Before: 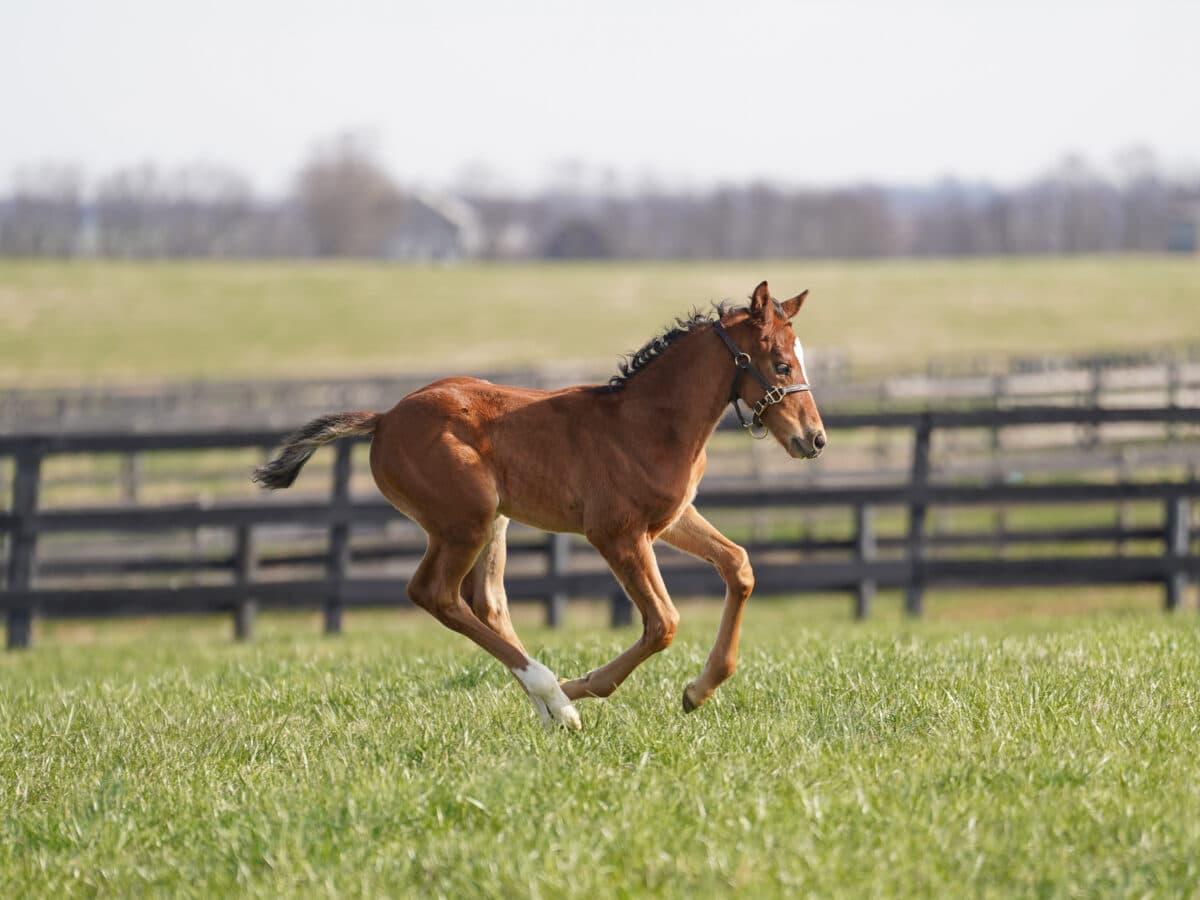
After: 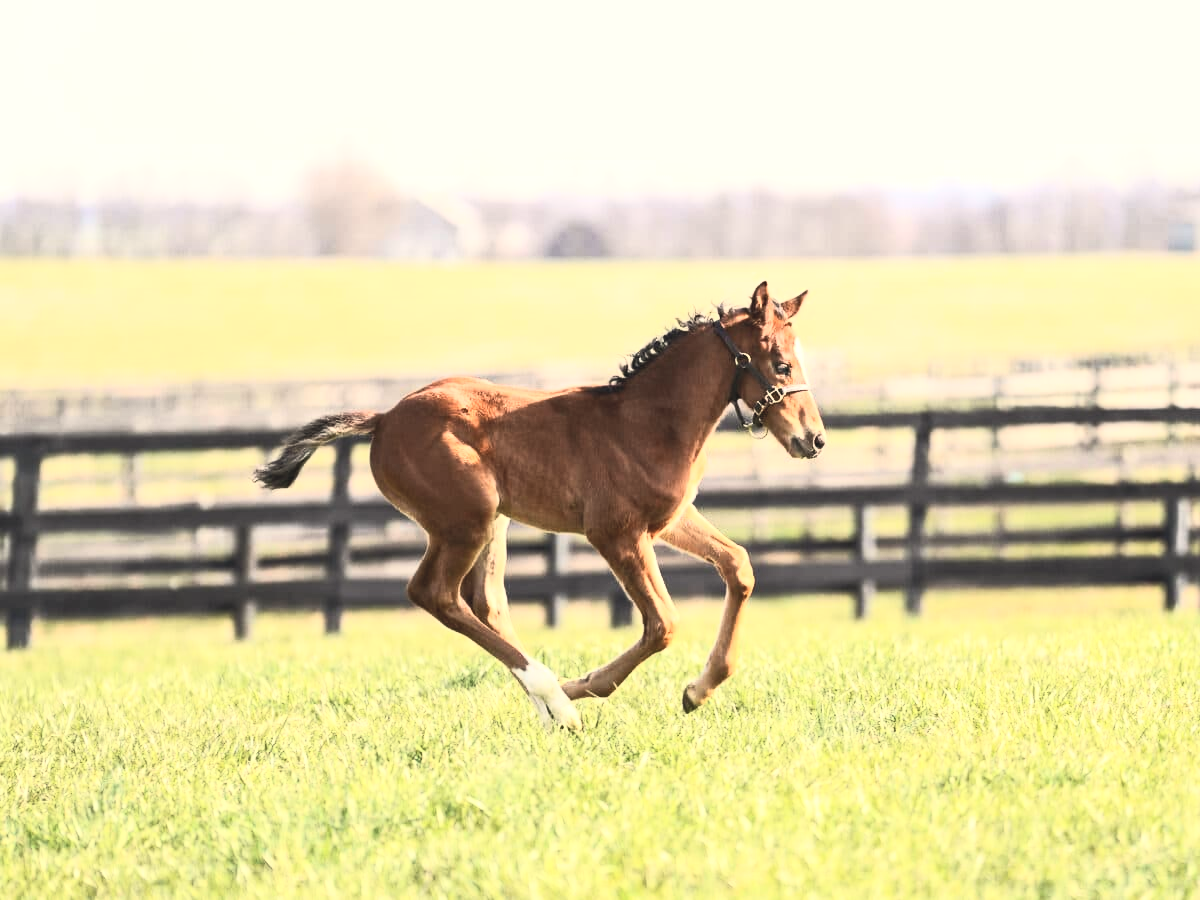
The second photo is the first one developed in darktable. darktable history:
contrast brightness saturation: contrast 0.39, brightness 0.53
tone equalizer: -8 EV -0.75 EV, -7 EV -0.7 EV, -6 EV -0.6 EV, -5 EV -0.4 EV, -3 EV 0.4 EV, -2 EV 0.6 EV, -1 EV 0.7 EV, +0 EV 0.75 EV, edges refinement/feathering 500, mask exposure compensation -1.57 EV, preserve details no
white balance: red 1.045, blue 0.932
